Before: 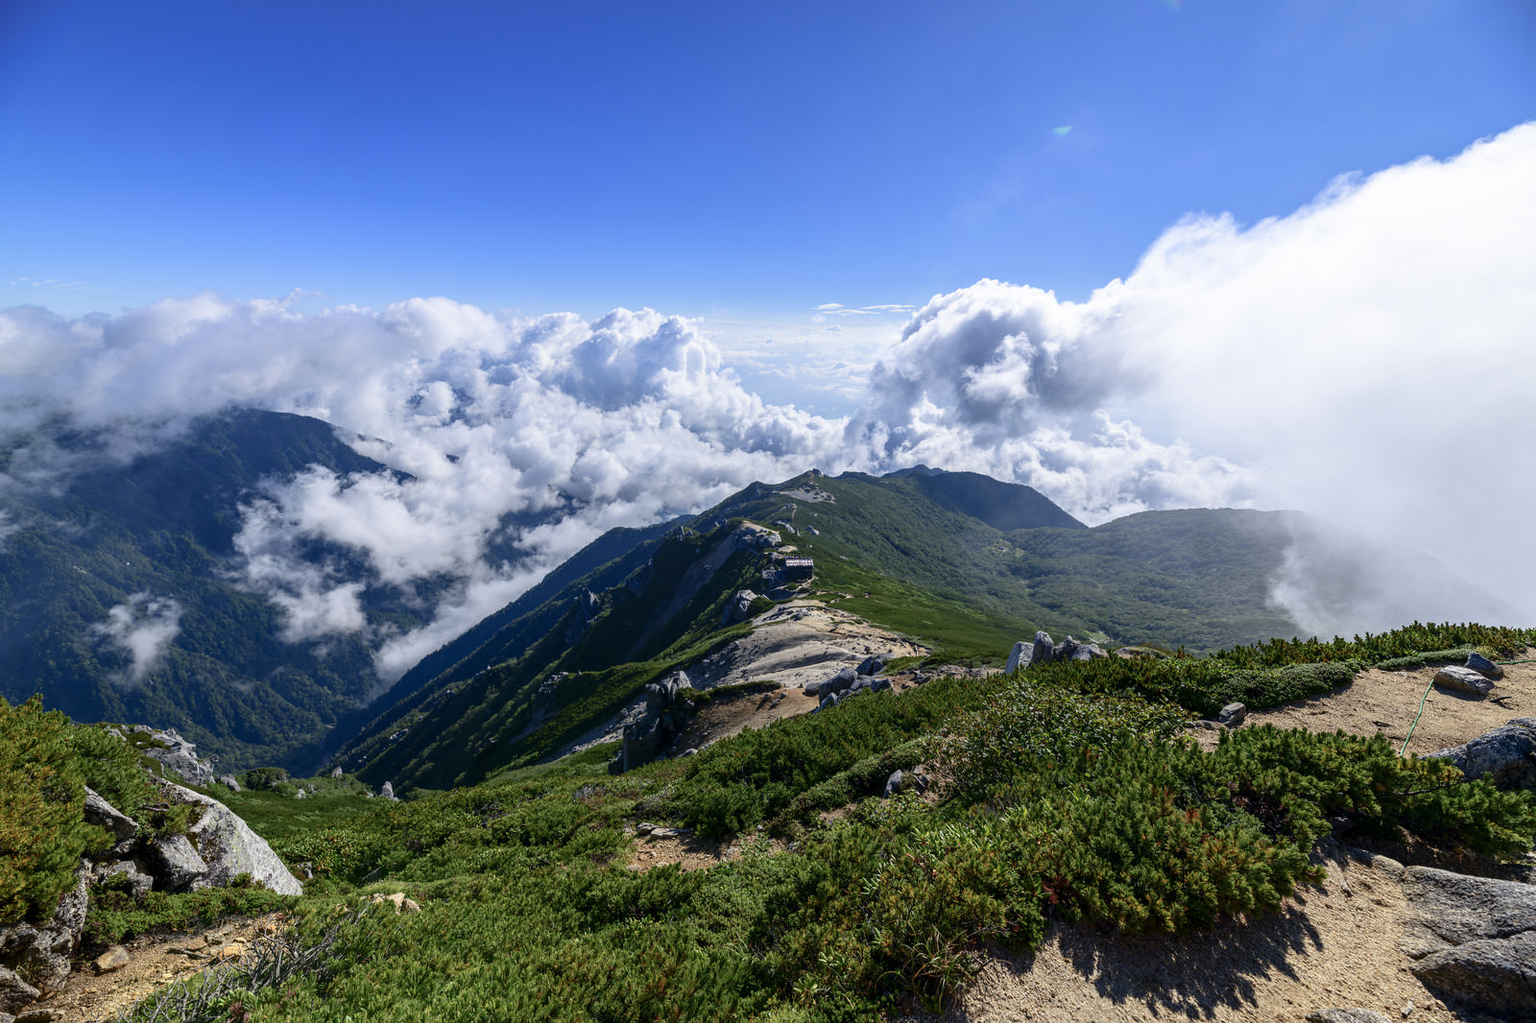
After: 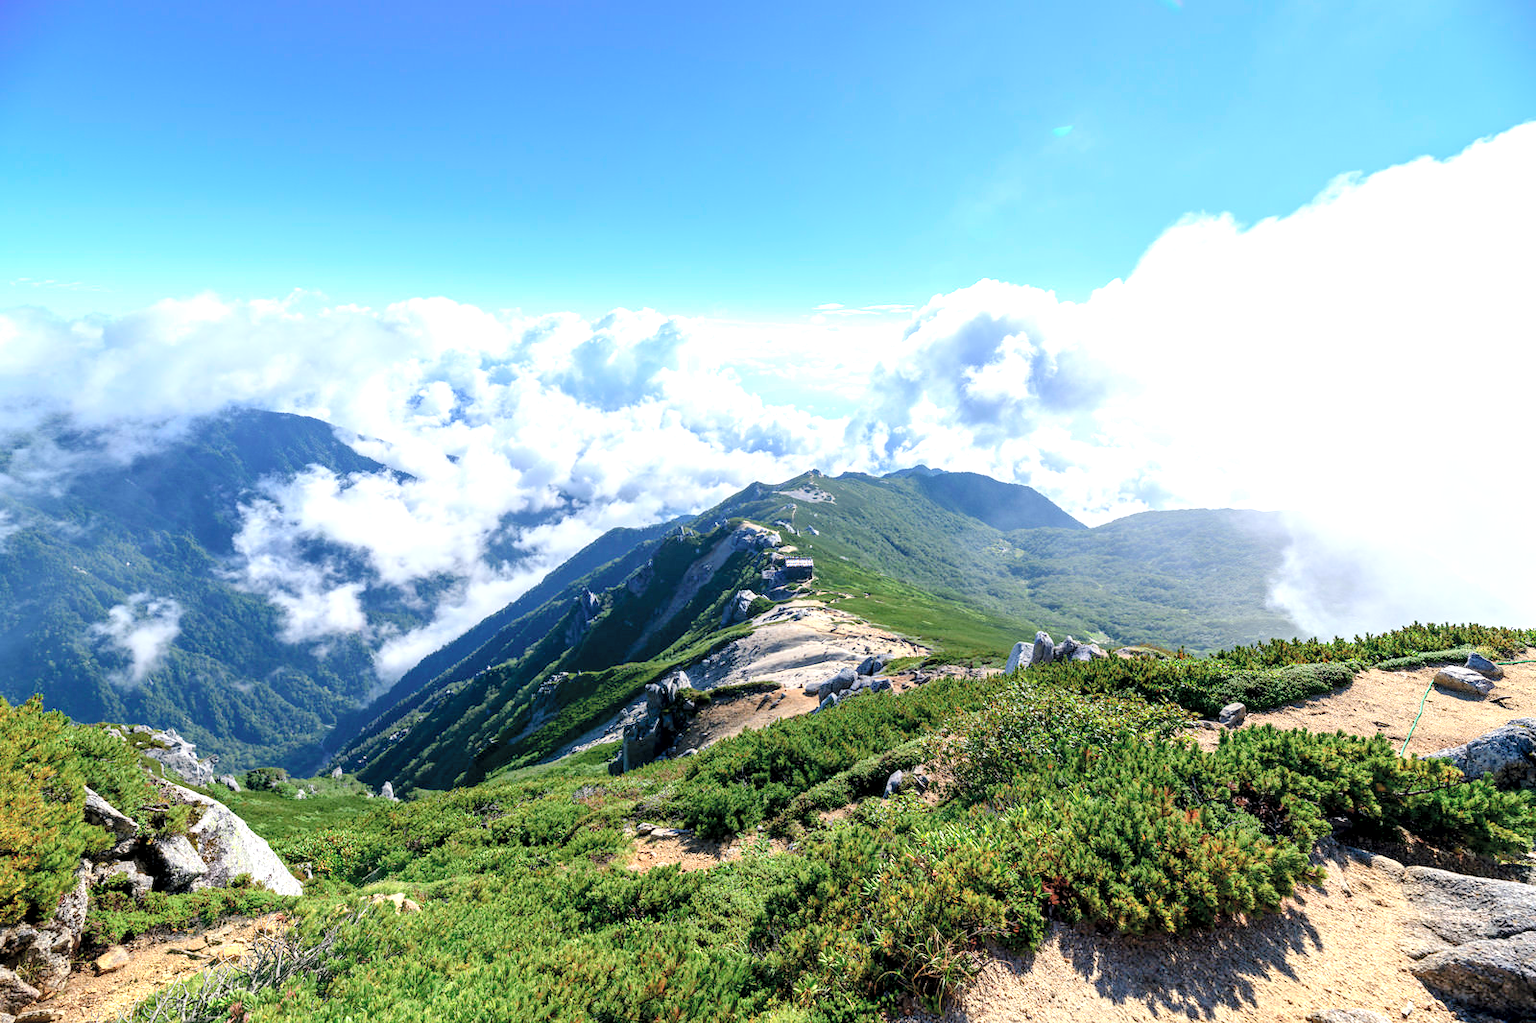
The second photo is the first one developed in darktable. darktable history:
contrast brightness saturation: brightness 0.282
exposure: black level correction 0.001, exposure 0.963 EV, compensate highlight preservation false
